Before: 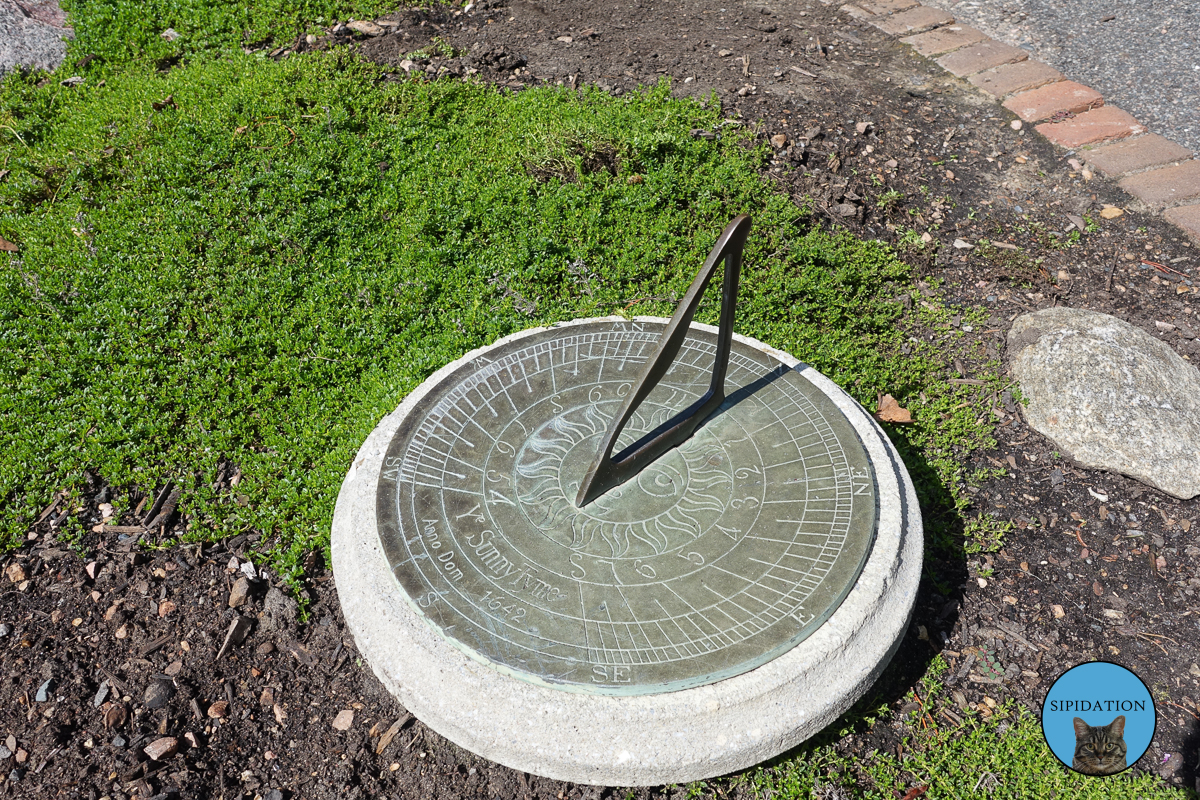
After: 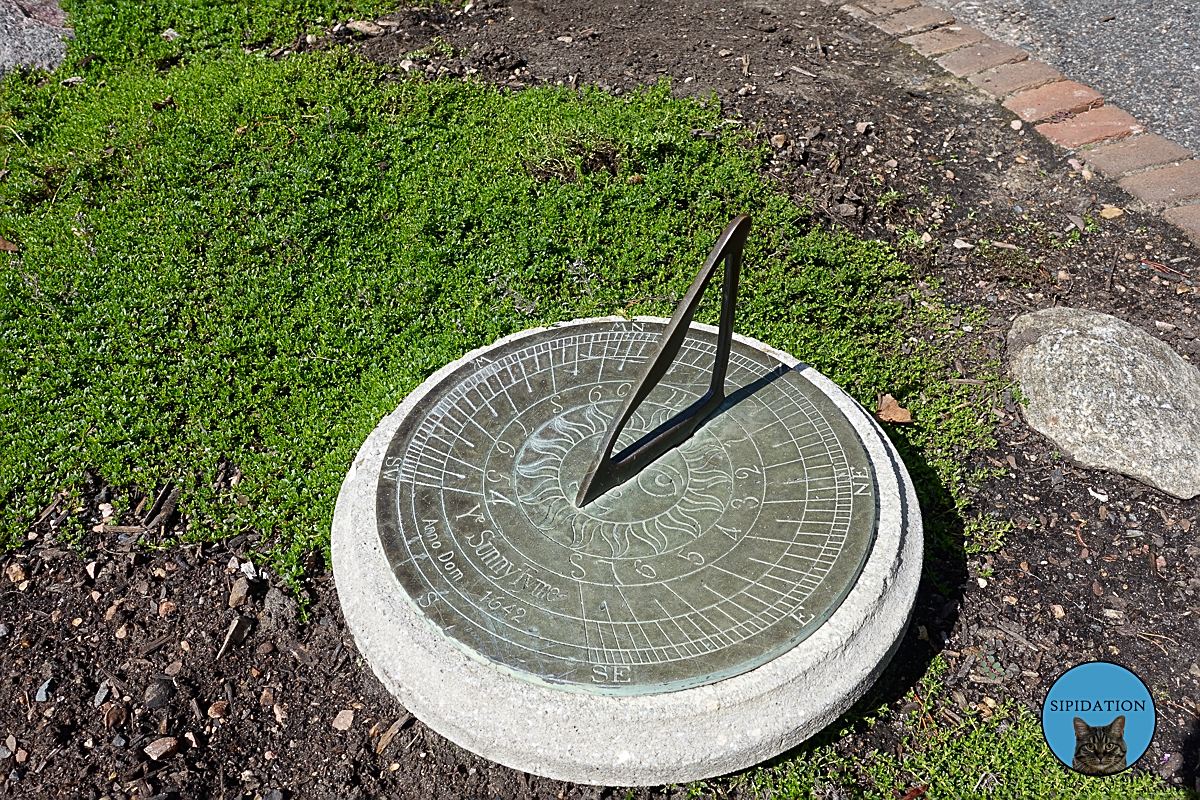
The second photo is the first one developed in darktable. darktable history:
sharpen: on, module defaults
exposure: compensate highlight preservation false
contrast brightness saturation: brightness -0.09
